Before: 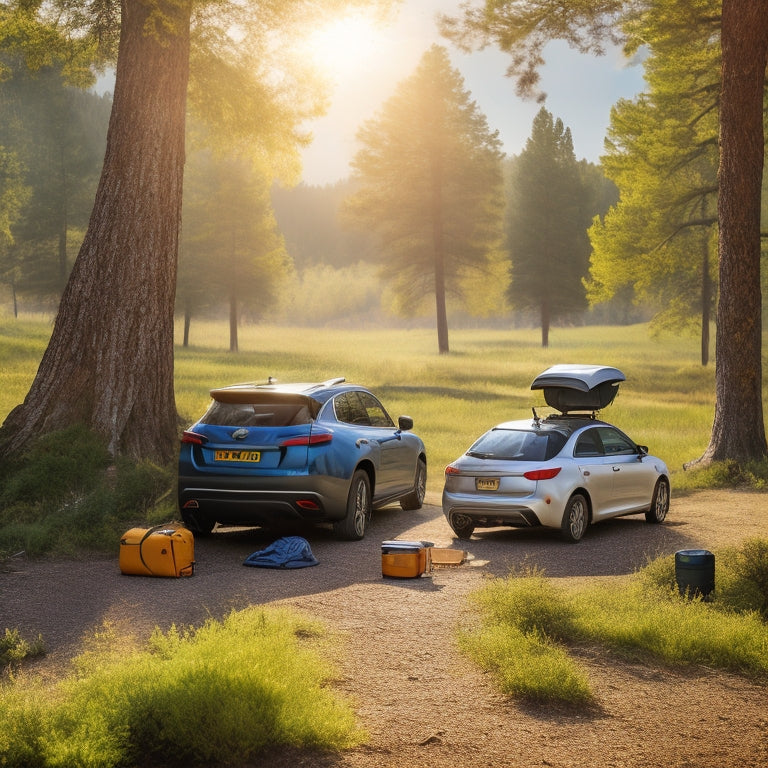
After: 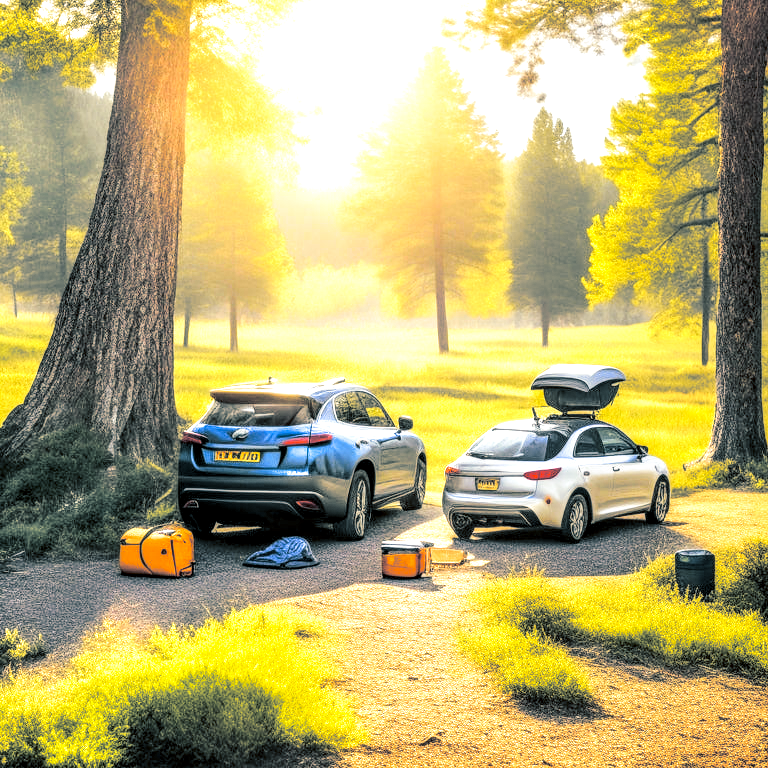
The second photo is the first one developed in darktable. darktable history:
local contrast: highlights 0%, shadows 0%, detail 182%
tone curve: curves: ch0 [(0, 0) (0.11, 0.081) (0.256, 0.259) (0.398, 0.475) (0.498, 0.611) (0.65, 0.757) (0.835, 0.883) (1, 0.961)]; ch1 [(0, 0) (0.346, 0.307) (0.408, 0.369) (0.453, 0.457) (0.482, 0.479) (0.502, 0.498) (0.521, 0.51) (0.553, 0.554) (0.618, 0.65) (0.693, 0.727) (1, 1)]; ch2 [(0, 0) (0.366, 0.337) (0.434, 0.46) (0.485, 0.494) (0.5, 0.494) (0.511, 0.508) (0.537, 0.55) (0.579, 0.599) (0.621, 0.693) (1, 1)], color space Lab, independent channels, preserve colors none
split-toning: shadows › hue 205.2°, shadows › saturation 0.43, highlights › hue 54°, highlights › saturation 0.54
exposure: black level correction 0, exposure 1.2 EV, compensate exposure bias true, compensate highlight preservation false
